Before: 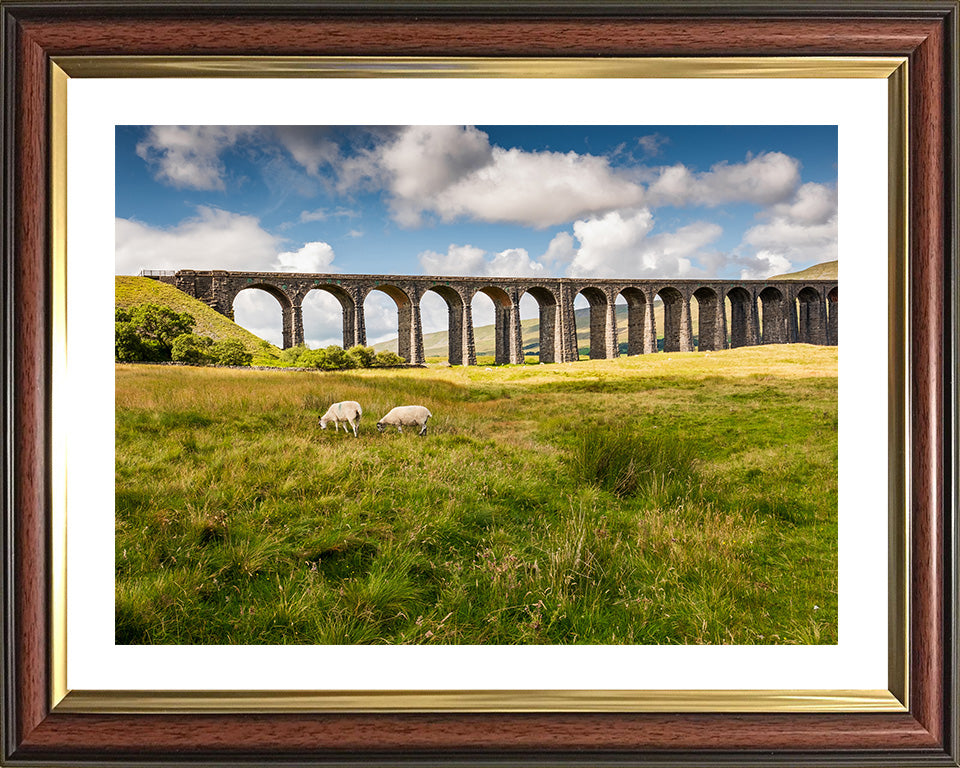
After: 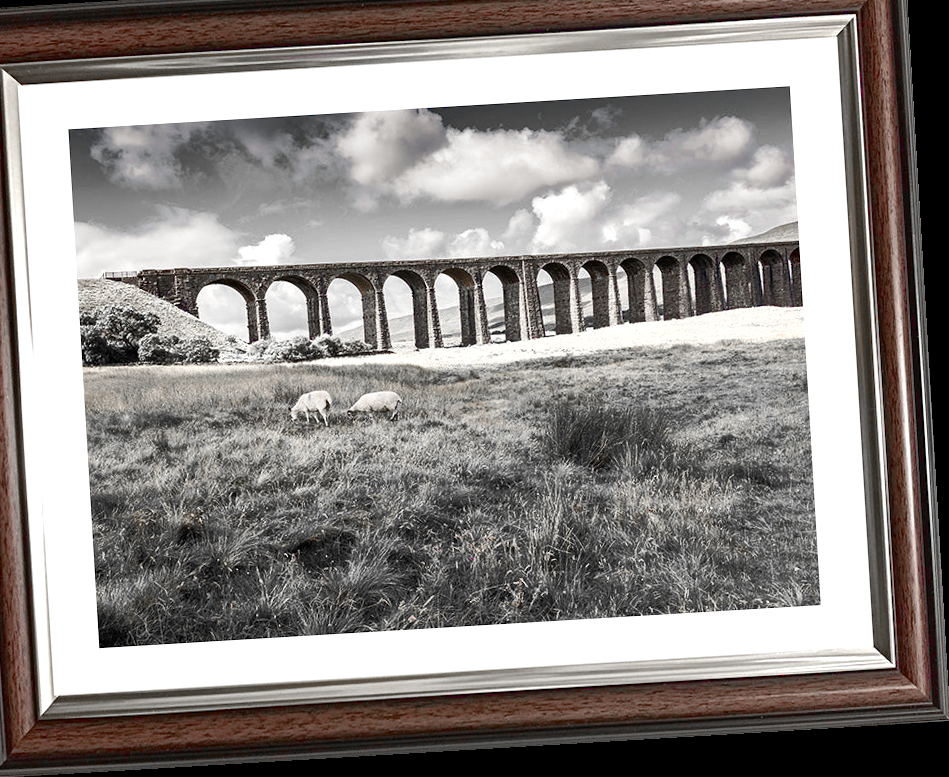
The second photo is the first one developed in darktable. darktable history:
color zones: curves: ch0 [(0, 0.278) (0.143, 0.5) (0.286, 0.5) (0.429, 0.5) (0.571, 0.5) (0.714, 0.5) (0.857, 0.5) (1, 0.5)]; ch1 [(0, 1) (0.143, 0.165) (0.286, 0) (0.429, 0) (0.571, 0) (0.714, 0) (0.857, 0.5) (1, 0.5)]; ch2 [(0, 0.508) (0.143, 0.5) (0.286, 0.5) (0.429, 0.5) (0.571, 0.5) (0.714, 0.5) (0.857, 0.5) (1, 0.5)]
color correction: highlights b* 2.9
crop and rotate: angle 3.42°, left 5.447%, top 5.685%
levels: white 99.91%, levels [0, 0.478, 1]
color balance rgb: perceptual saturation grading › global saturation 0.981%, perceptual saturation grading › highlights -30.338%, perceptual saturation grading › shadows 19.702%, global vibrance 10.545%, saturation formula JzAzBz (2021)
exposure: exposure 0.198 EV, compensate highlight preservation false
shadows and highlights: on, module defaults
contrast brightness saturation: contrast 0.203, brightness -0.101, saturation 0.1
